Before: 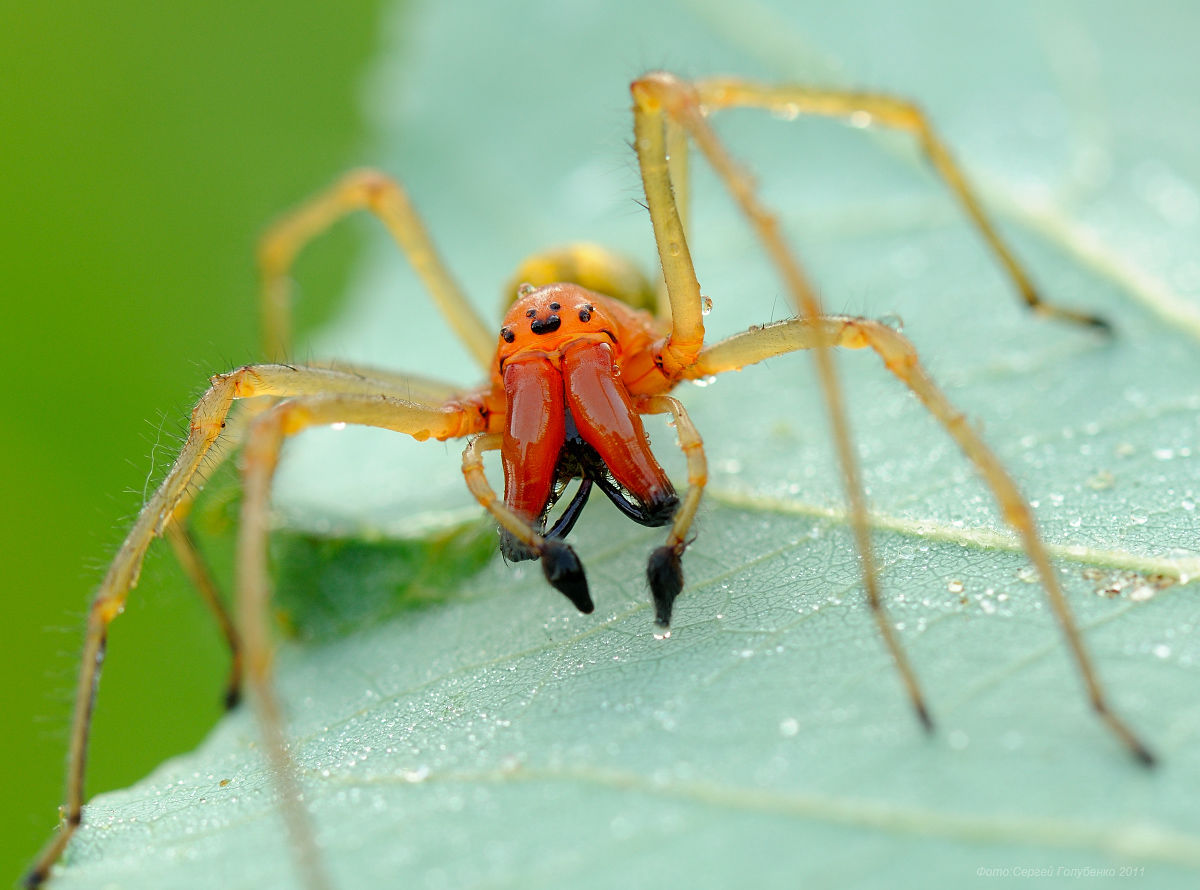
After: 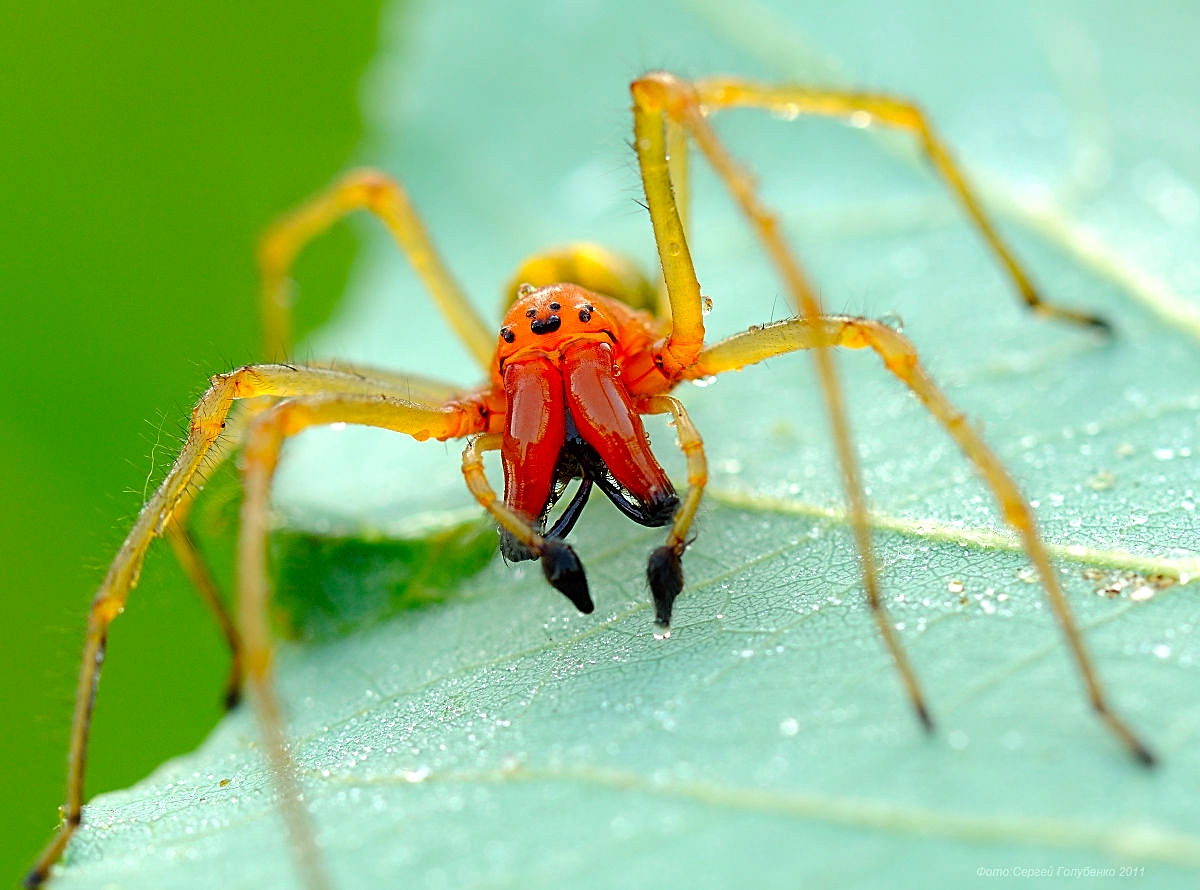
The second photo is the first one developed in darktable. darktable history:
sharpen: amount 0.55
color balance: lift [1, 1.001, 0.999, 1.001], gamma [1, 1.004, 1.007, 0.993], gain [1, 0.991, 0.987, 1.013], contrast 10%, output saturation 120%
